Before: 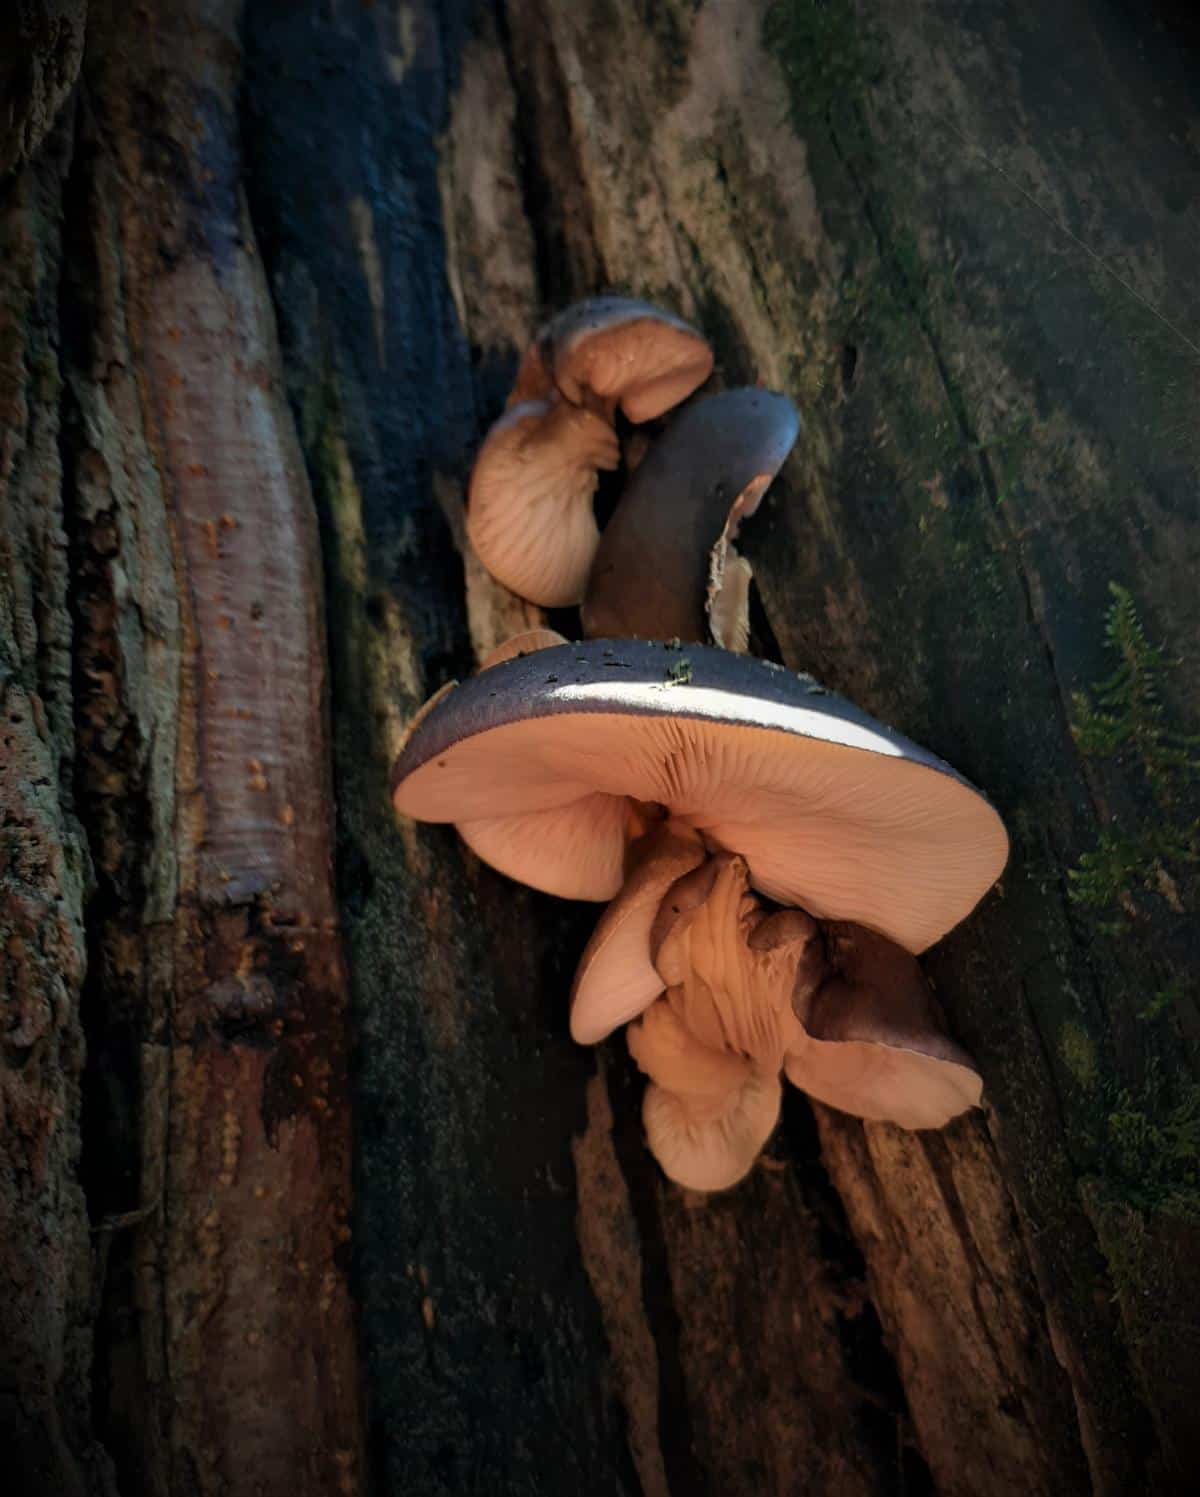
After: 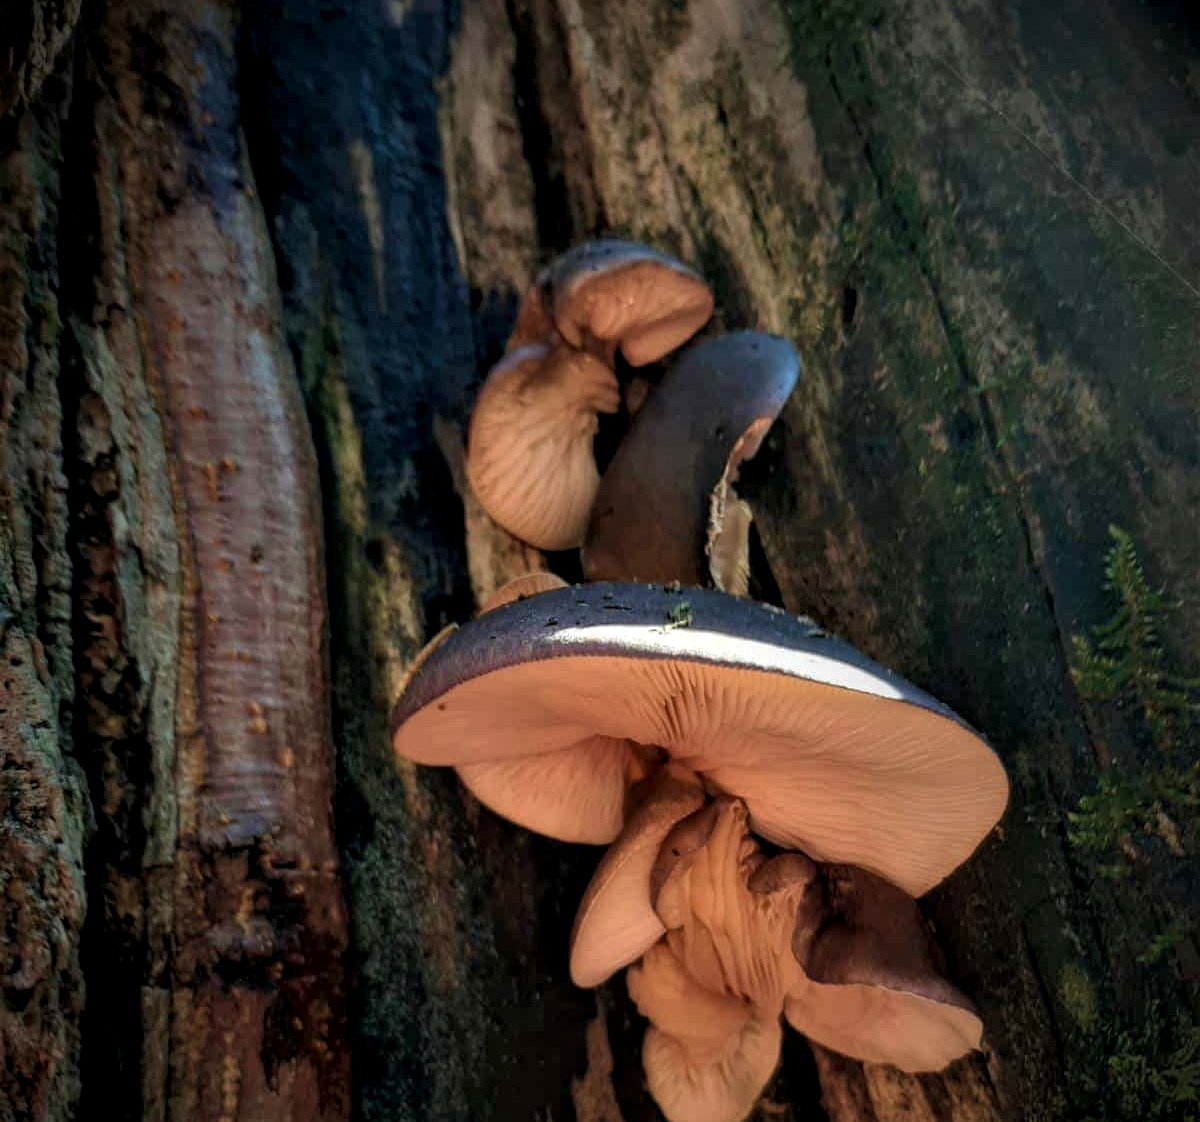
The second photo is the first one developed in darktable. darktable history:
local contrast: highlights 99%, shadows 86%, detail 160%, midtone range 0.2
exposure: compensate highlight preservation false
crop: top 3.857%, bottom 21.132%
velvia: on, module defaults
